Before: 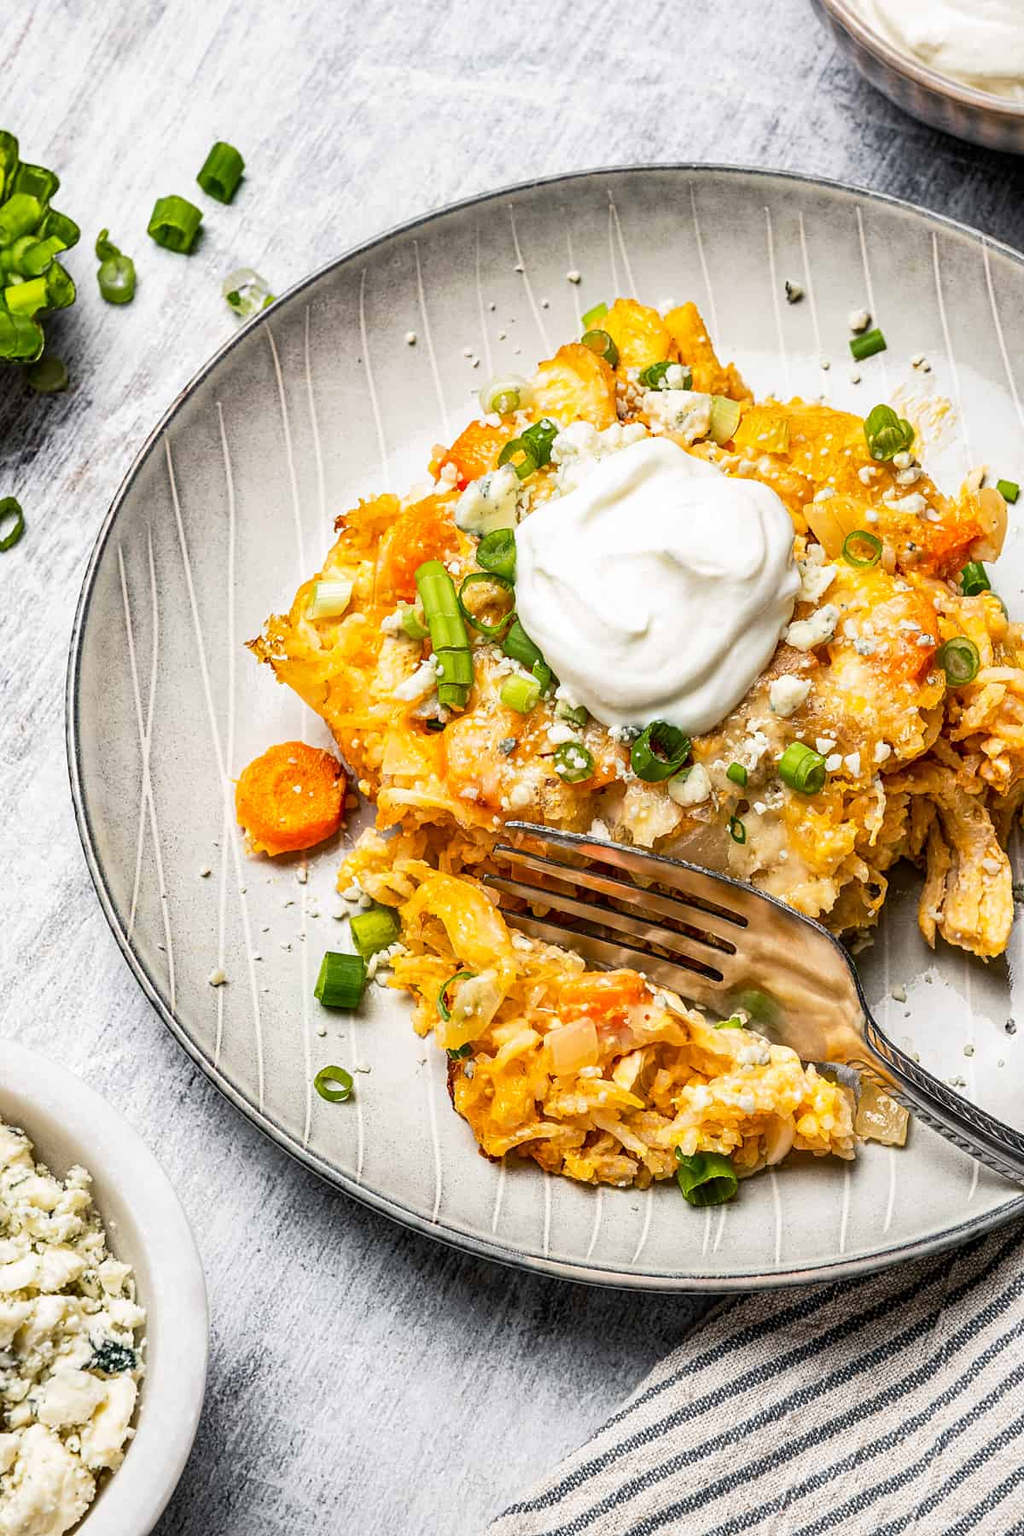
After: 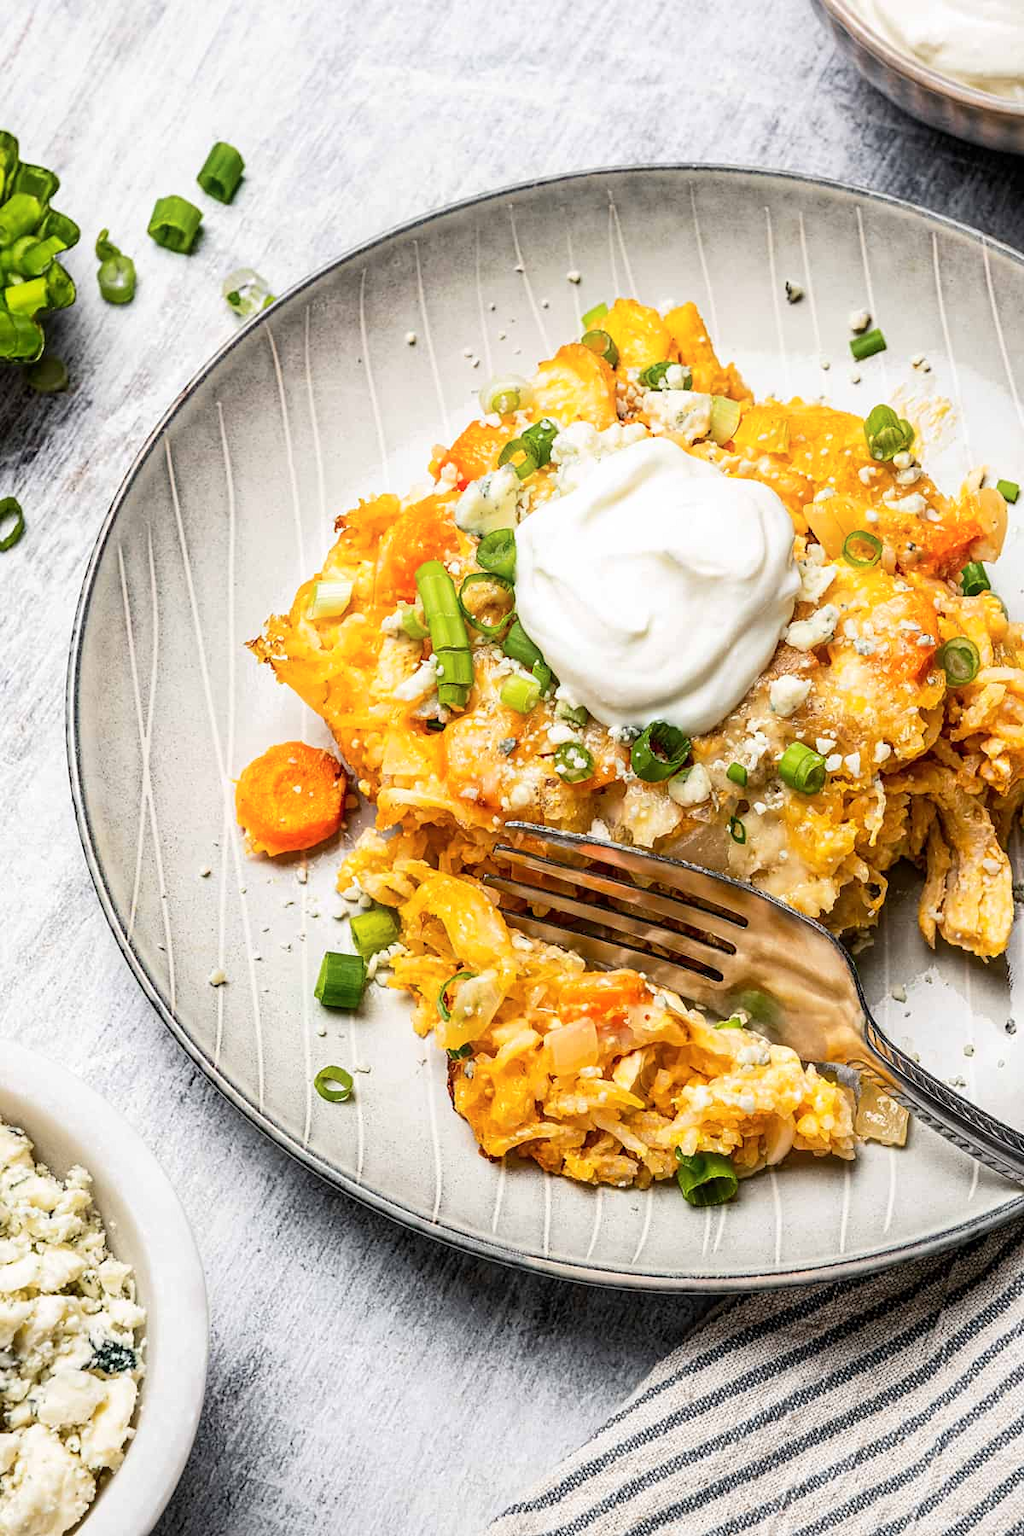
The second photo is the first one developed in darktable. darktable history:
shadows and highlights: radius 94.11, shadows -15.33, white point adjustment 0.275, highlights 31.77, compress 48.41%, soften with gaussian
